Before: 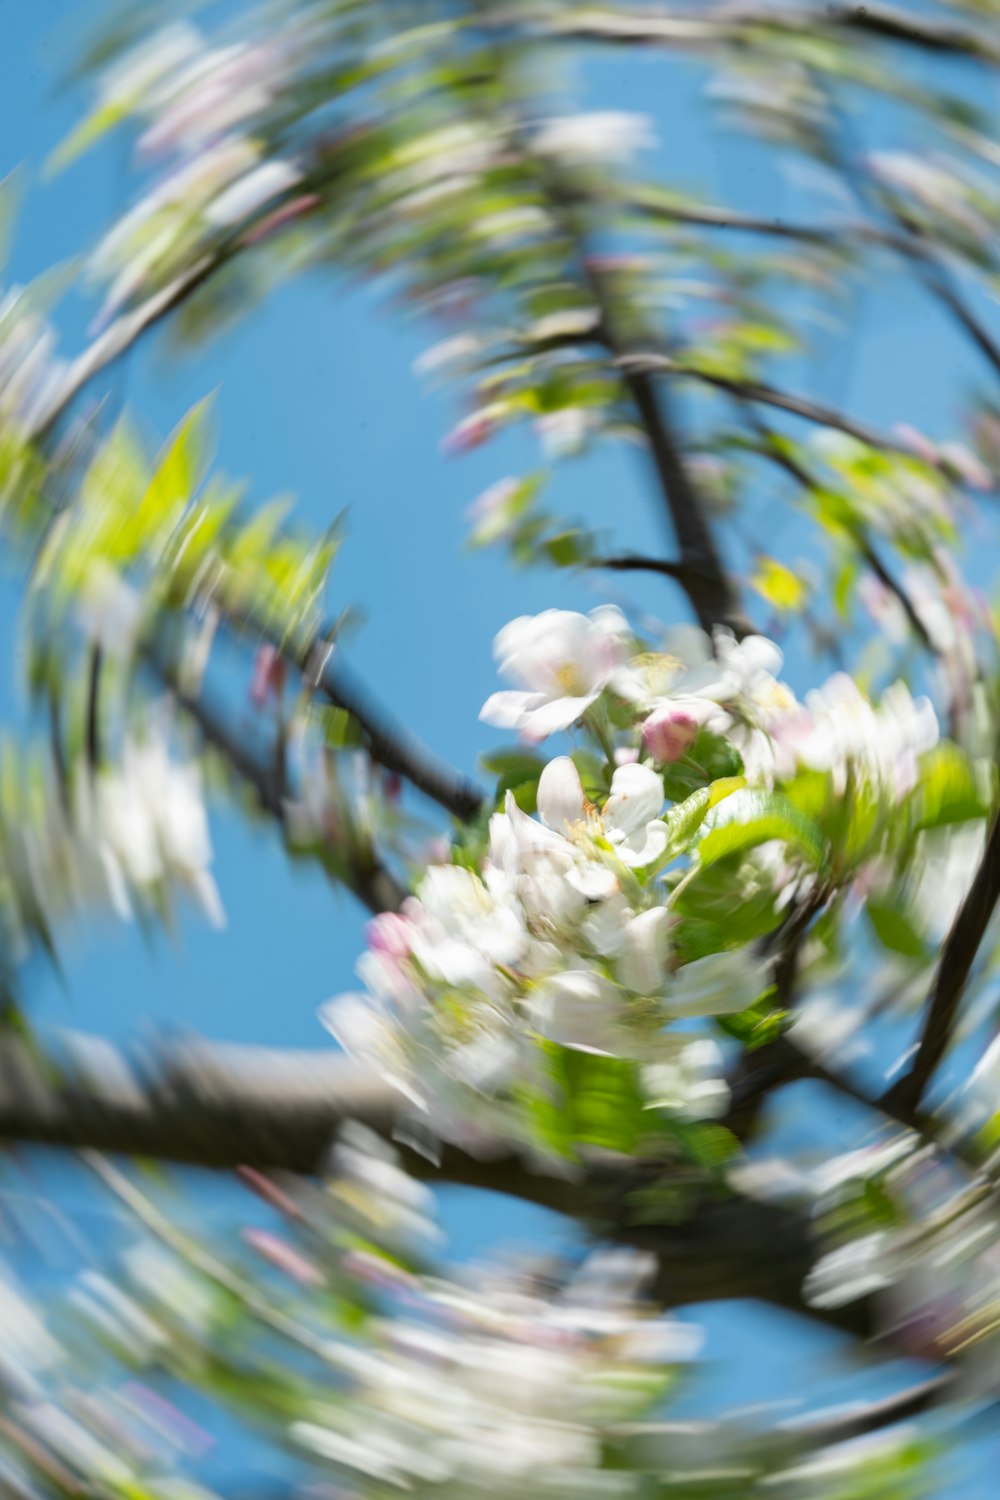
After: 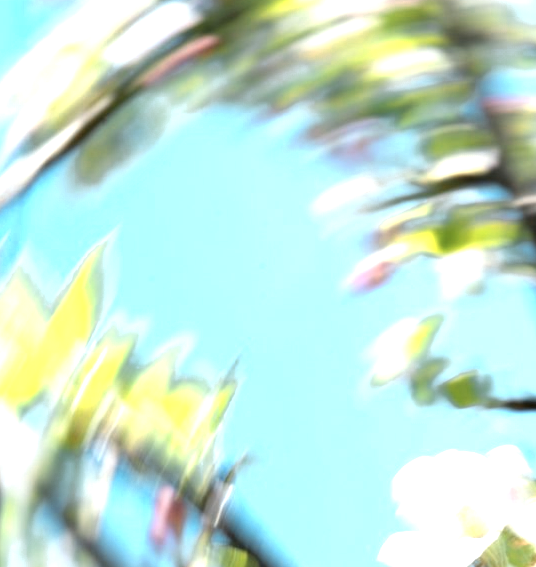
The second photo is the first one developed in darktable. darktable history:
exposure: black level correction 0.001, exposure 1.129 EV, compensate exposure bias true, compensate highlight preservation false
crop: left 10.121%, top 10.631%, right 36.218%, bottom 51.526%
color zones: curves: ch0 [(0.018, 0.548) (0.197, 0.654) (0.425, 0.447) (0.605, 0.658) (0.732, 0.579)]; ch1 [(0.105, 0.531) (0.224, 0.531) (0.386, 0.39) (0.618, 0.456) (0.732, 0.456) (0.956, 0.421)]; ch2 [(0.039, 0.583) (0.215, 0.465) (0.399, 0.544) (0.465, 0.548) (0.614, 0.447) (0.724, 0.43) (0.882, 0.623) (0.956, 0.632)]
